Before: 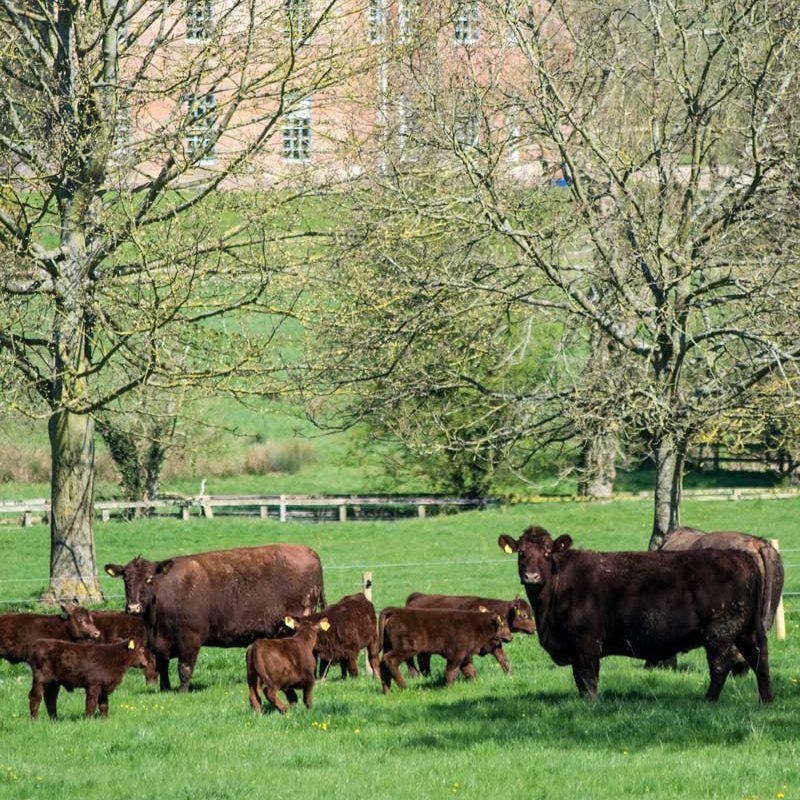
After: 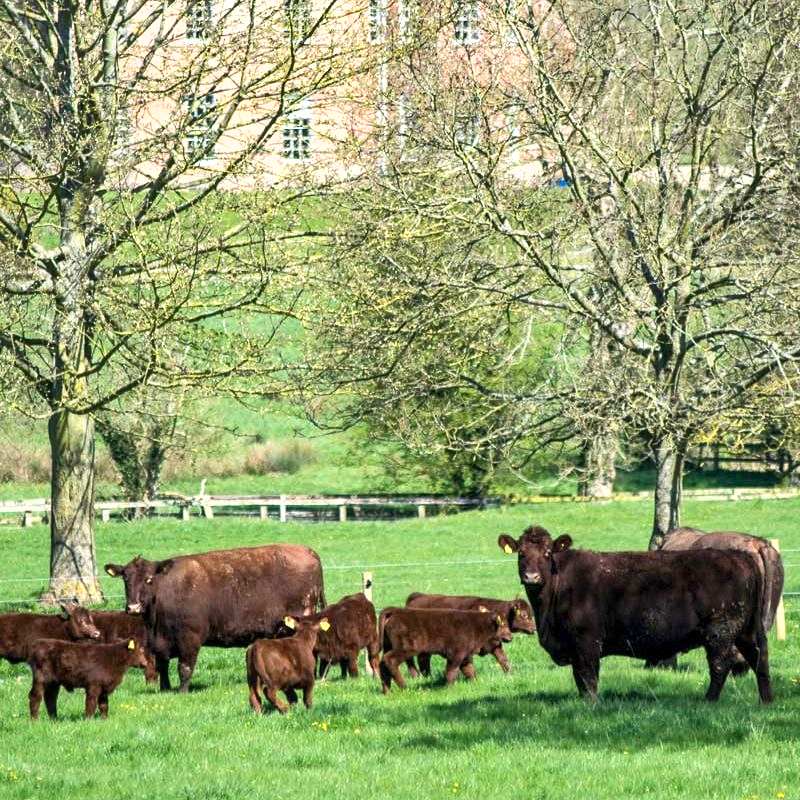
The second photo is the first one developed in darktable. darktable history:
shadows and highlights: low approximation 0.01, soften with gaussian
exposure: exposure 0.574 EV, compensate highlight preservation false
